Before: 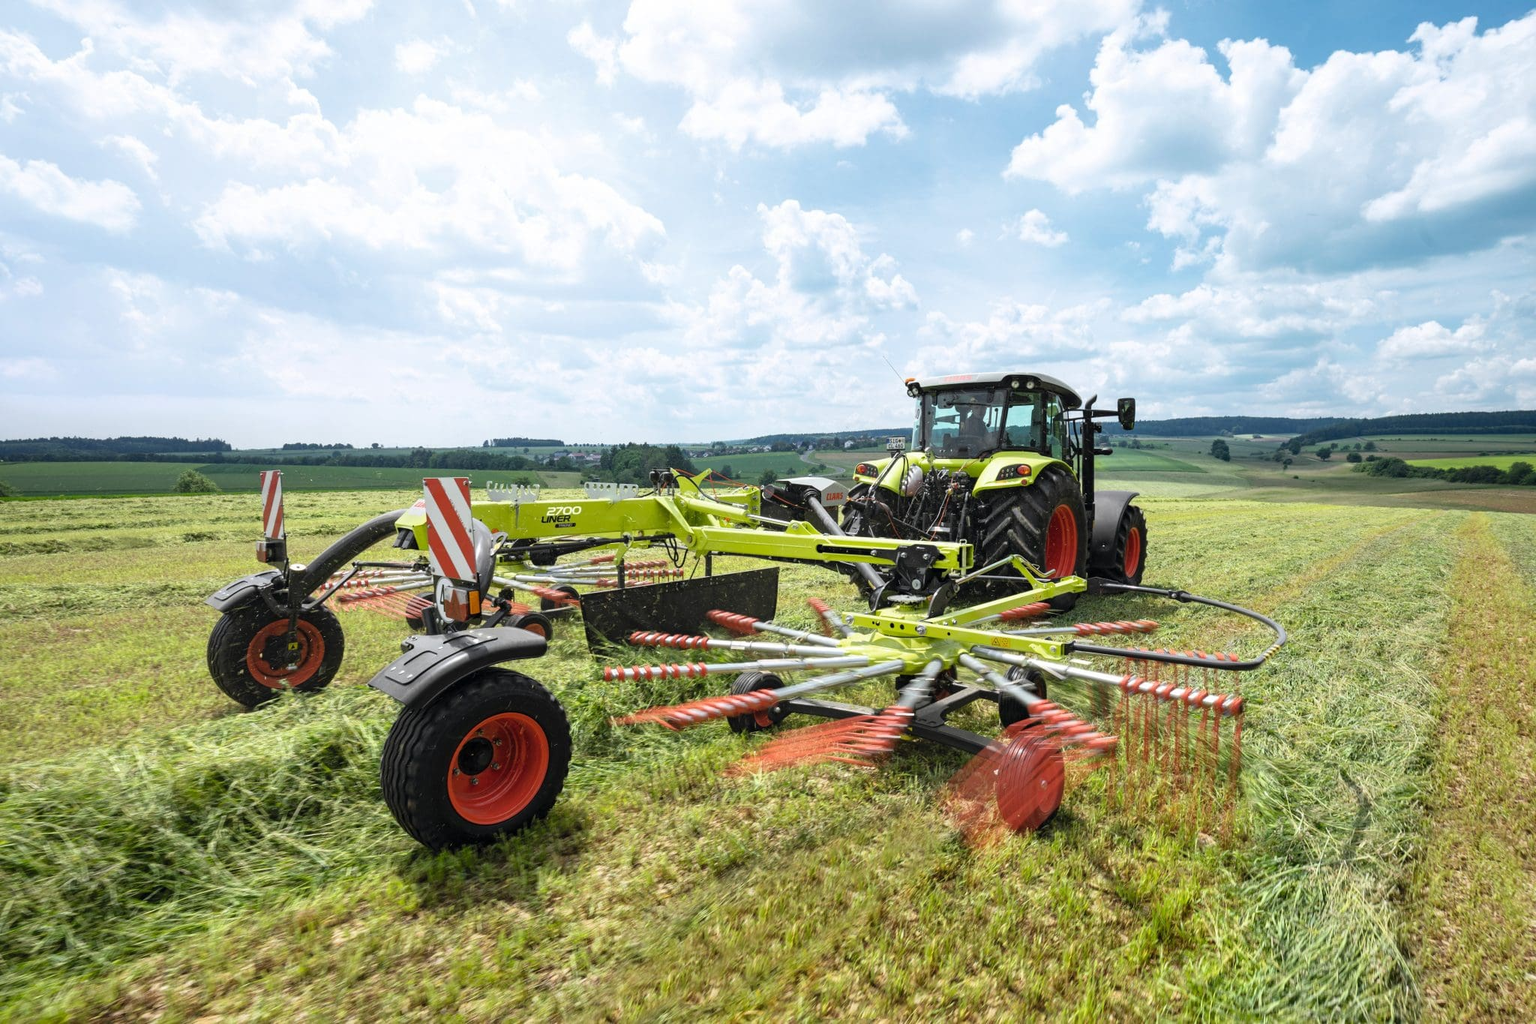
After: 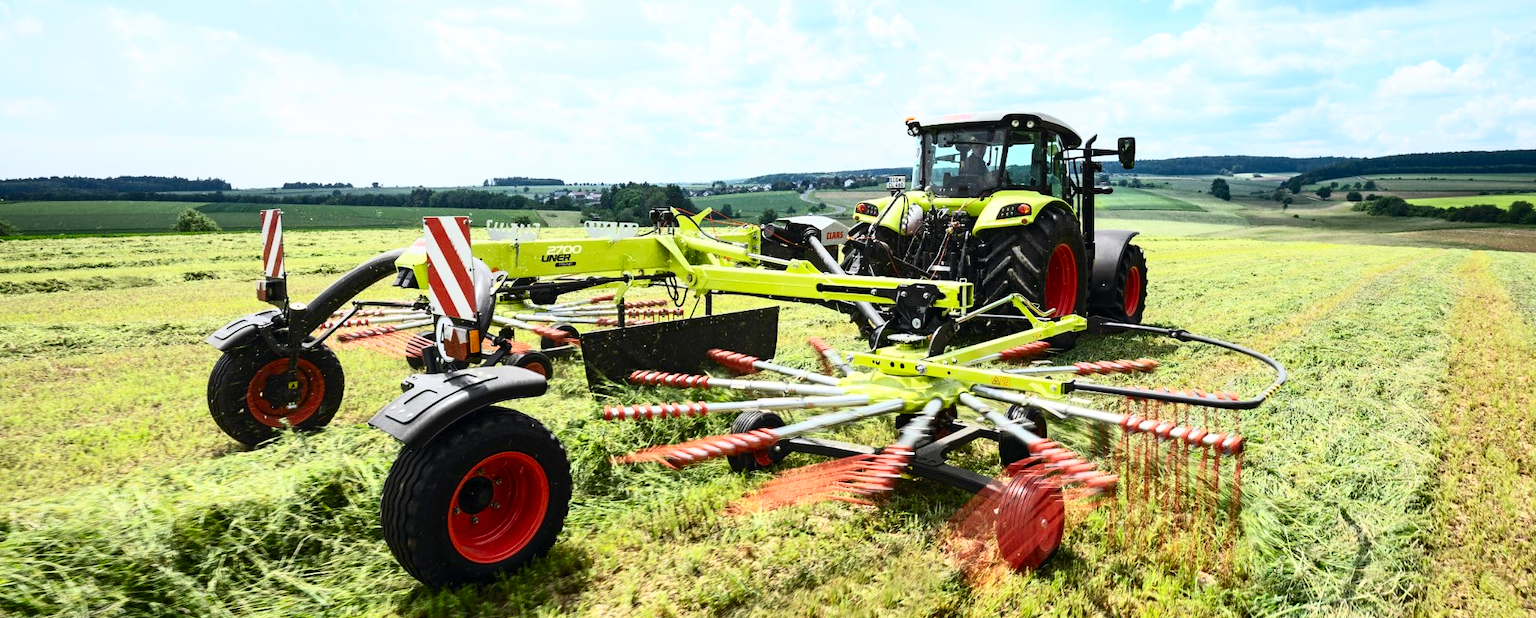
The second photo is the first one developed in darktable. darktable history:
crop and rotate: top 25.562%, bottom 14.001%
contrast brightness saturation: contrast 0.412, brightness 0.113, saturation 0.206
